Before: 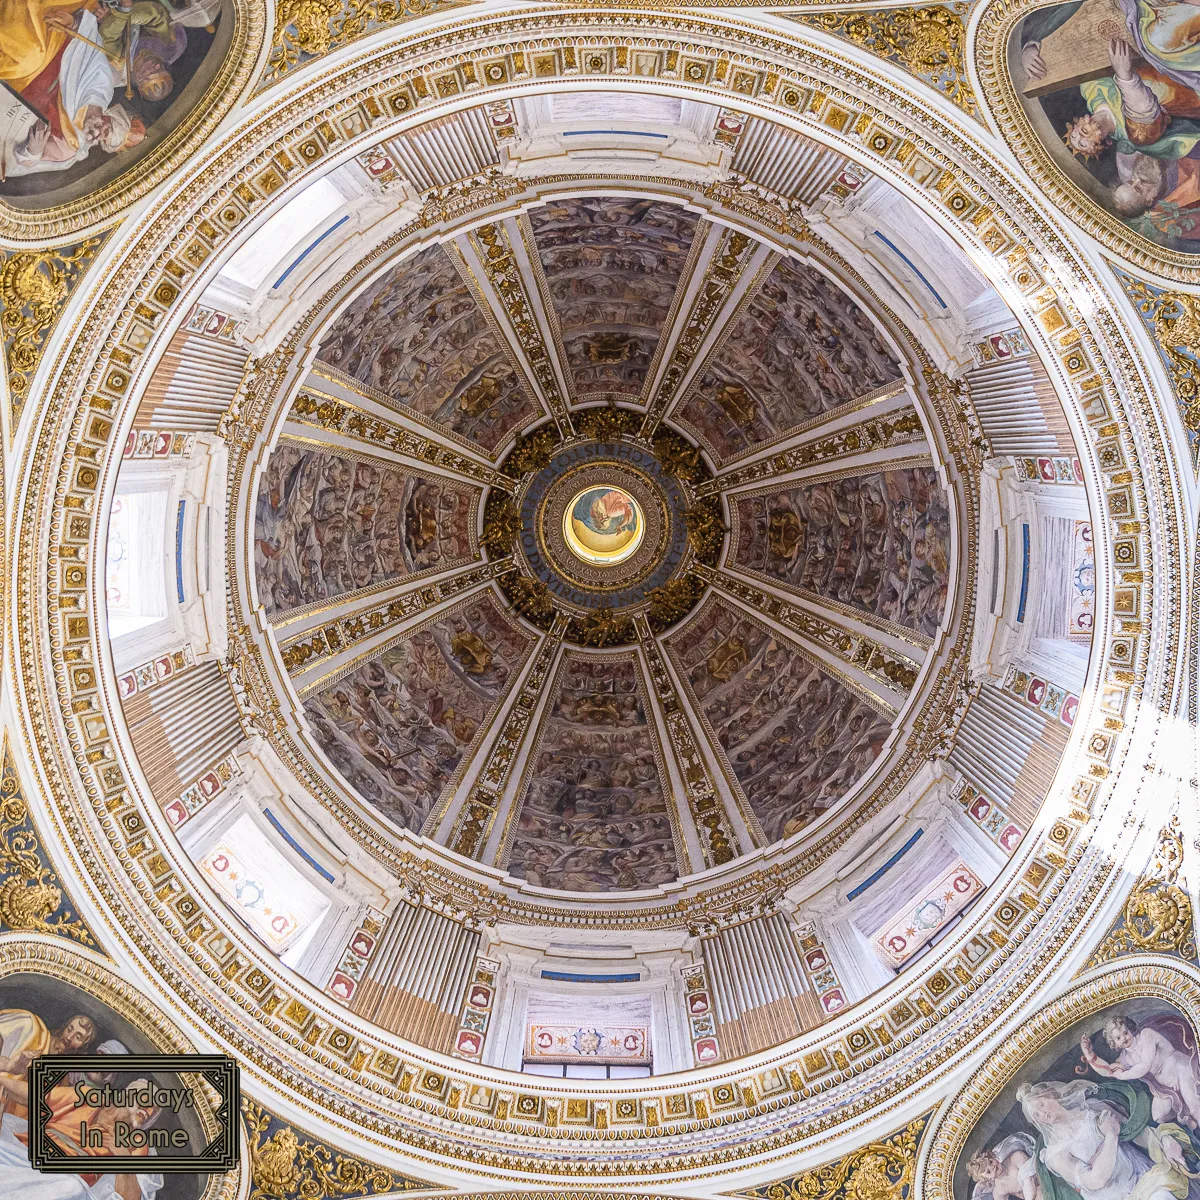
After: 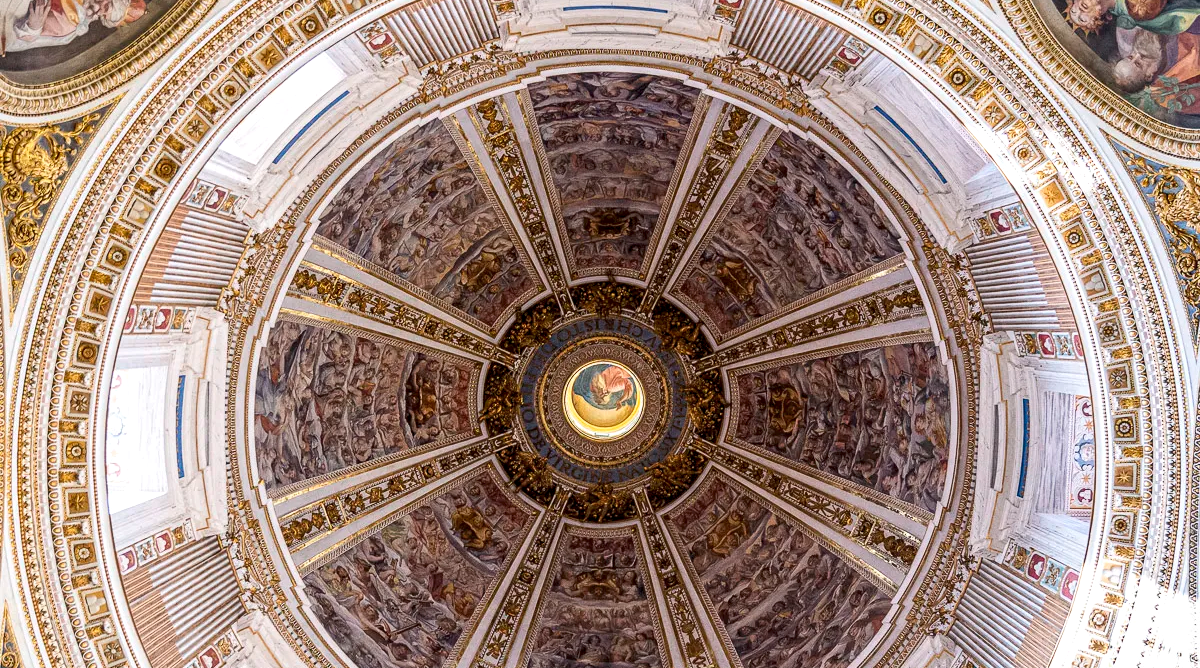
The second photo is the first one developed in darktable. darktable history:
crop and rotate: top 10.5%, bottom 33.779%
local contrast: highlights 28%, shadows 74%, midtone range 0.746
